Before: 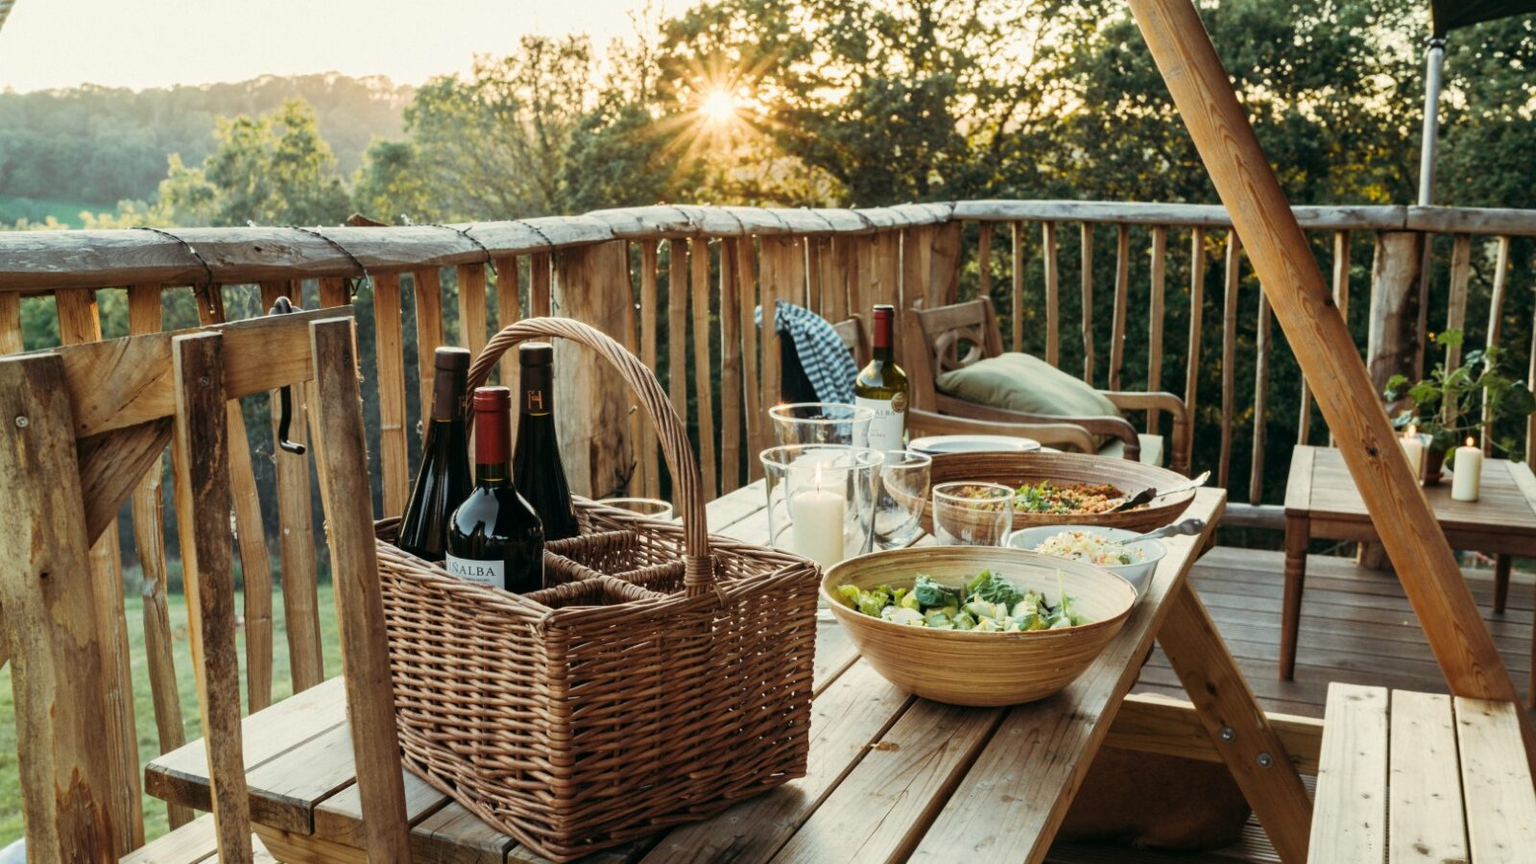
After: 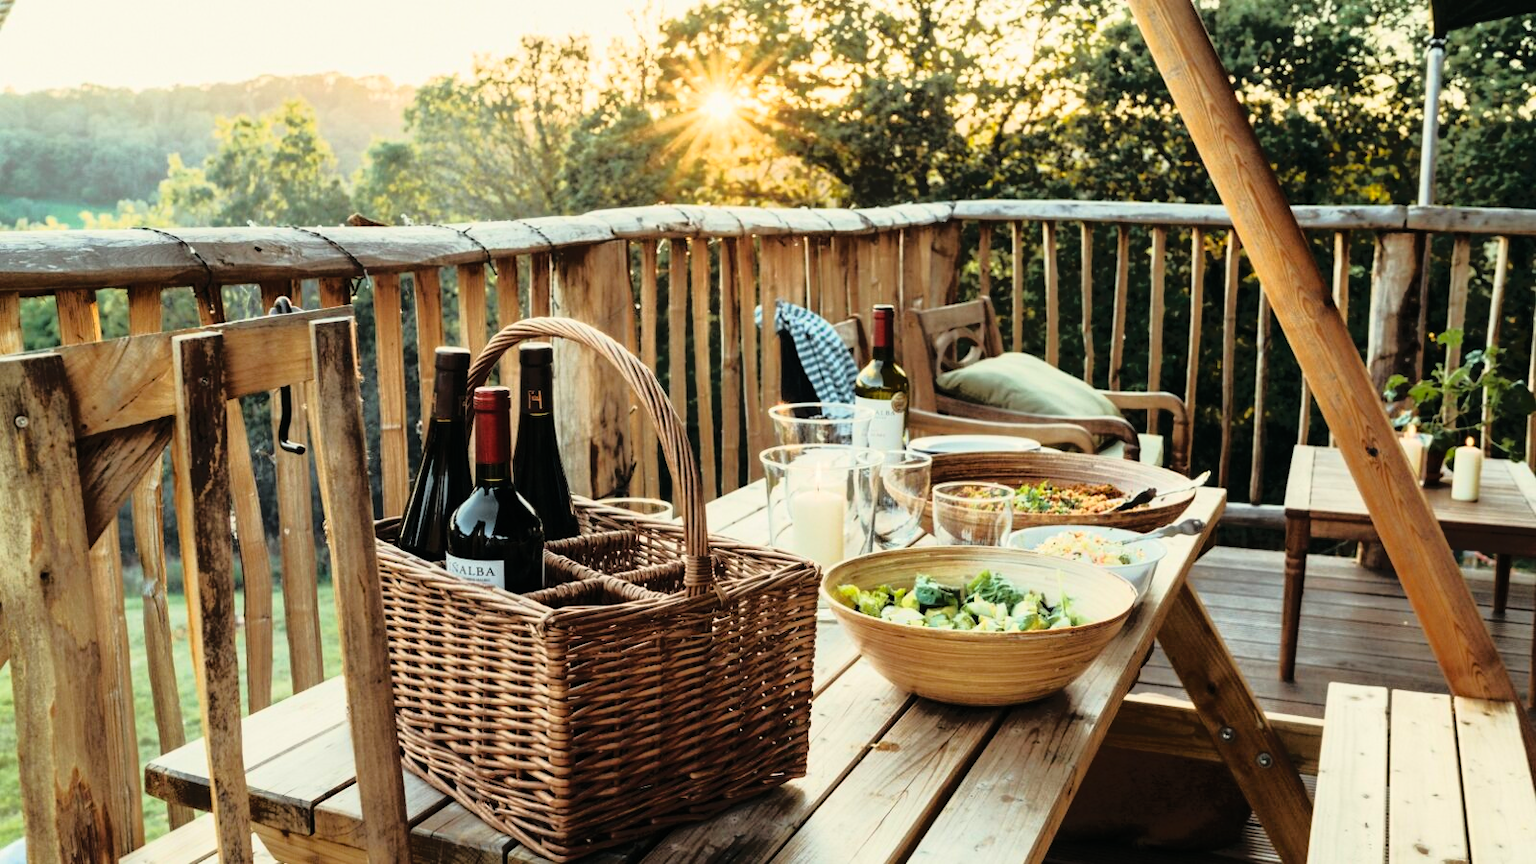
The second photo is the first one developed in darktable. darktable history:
tone equalizer: -8 EV -1.87 EV, -7 EV -1.18 EV, -6 EV -1.6 EV, edges refinement/feathering 500, mask exposure compensation -1.57 EV, preserve details no
contrast brightness saturation: contrast 0.199, brightness 0.16, saturation 0.216
